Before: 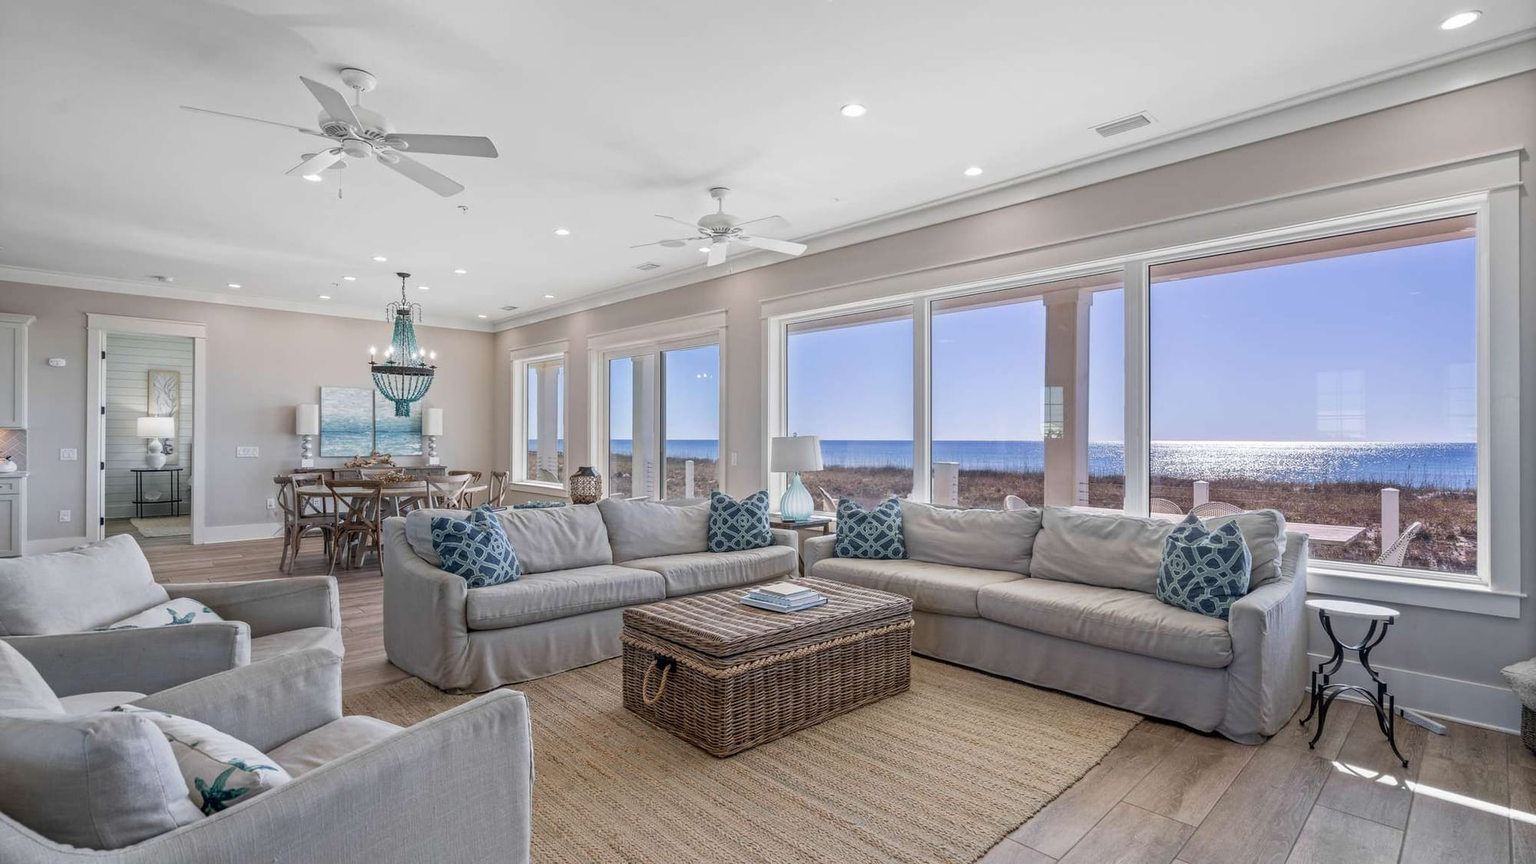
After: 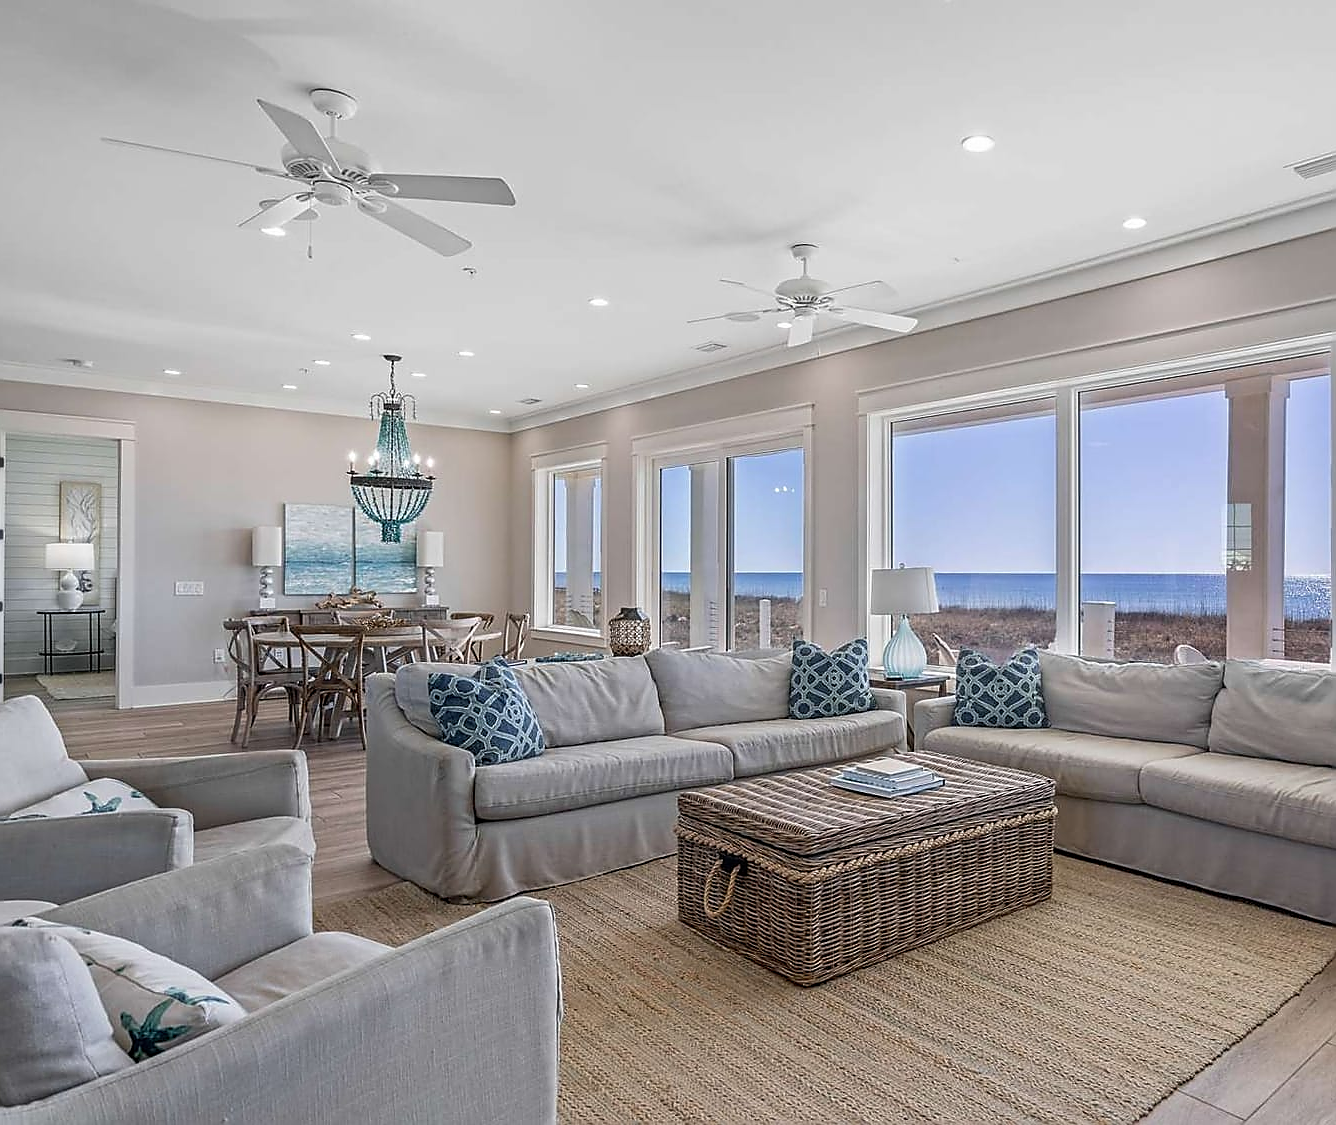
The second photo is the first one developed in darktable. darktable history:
sharpen: radius 1.417, amount 1.242, threshold 0.817
crop and rotate: left 6.67%, right 26.495%
